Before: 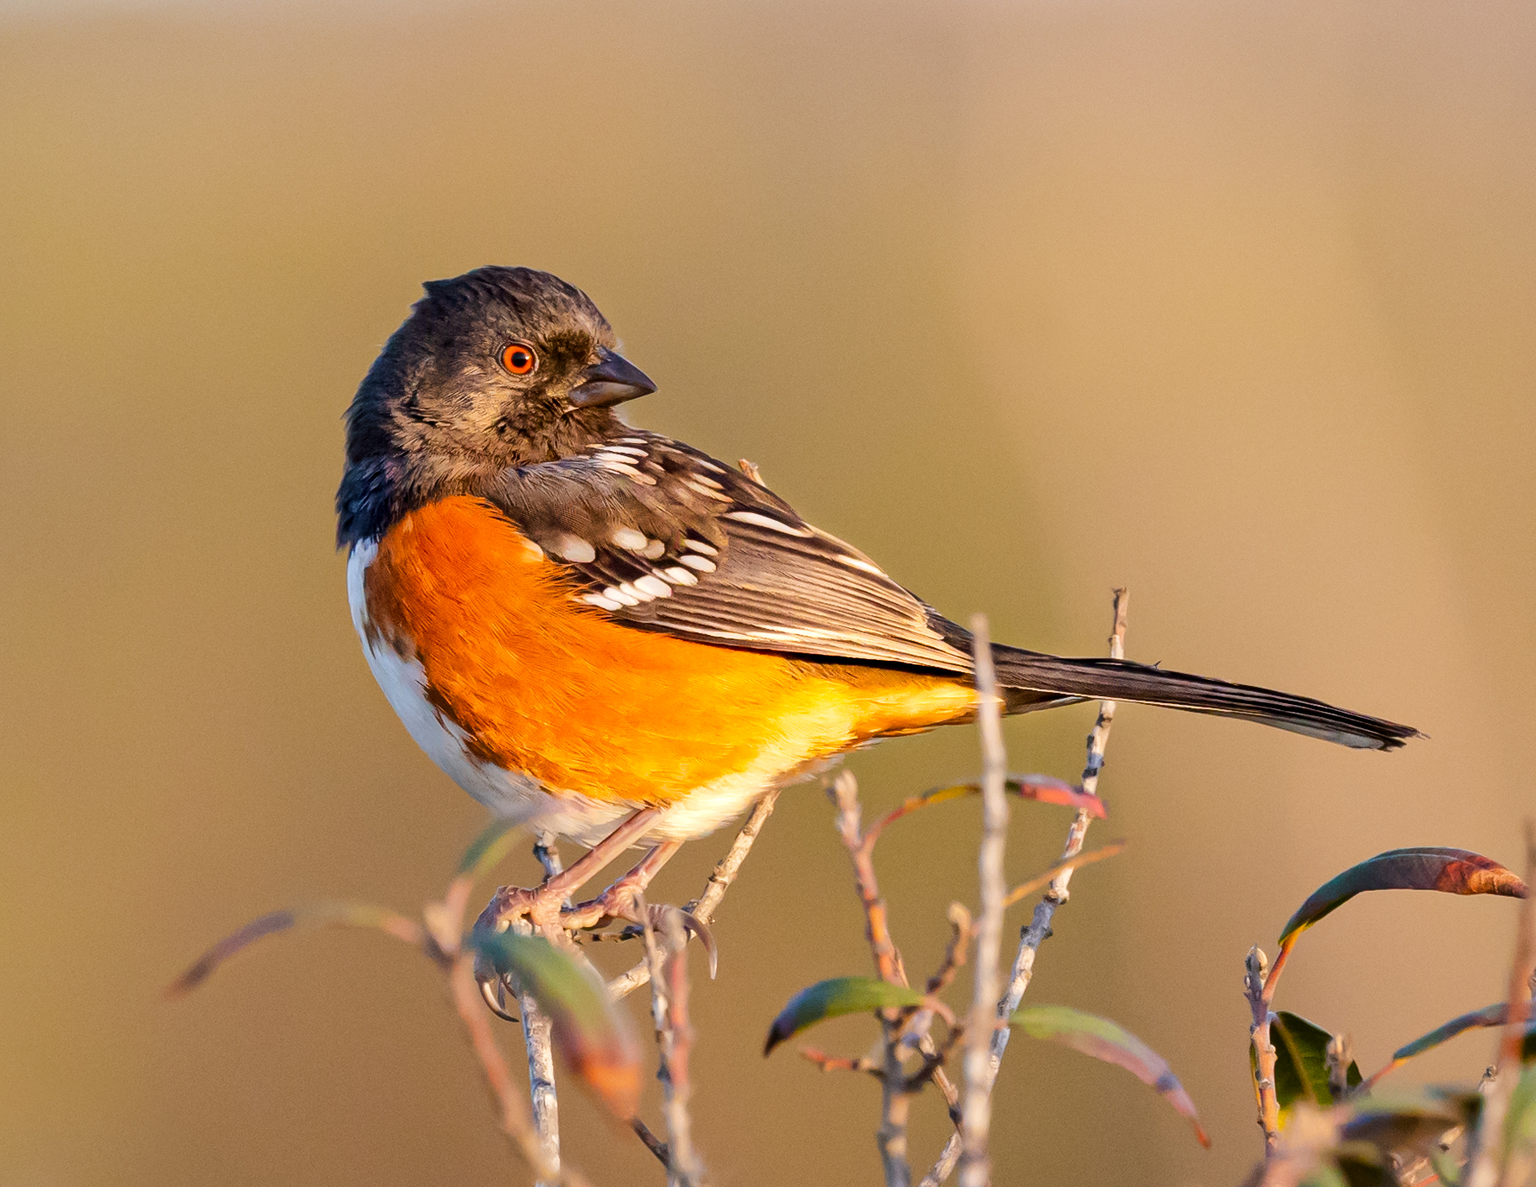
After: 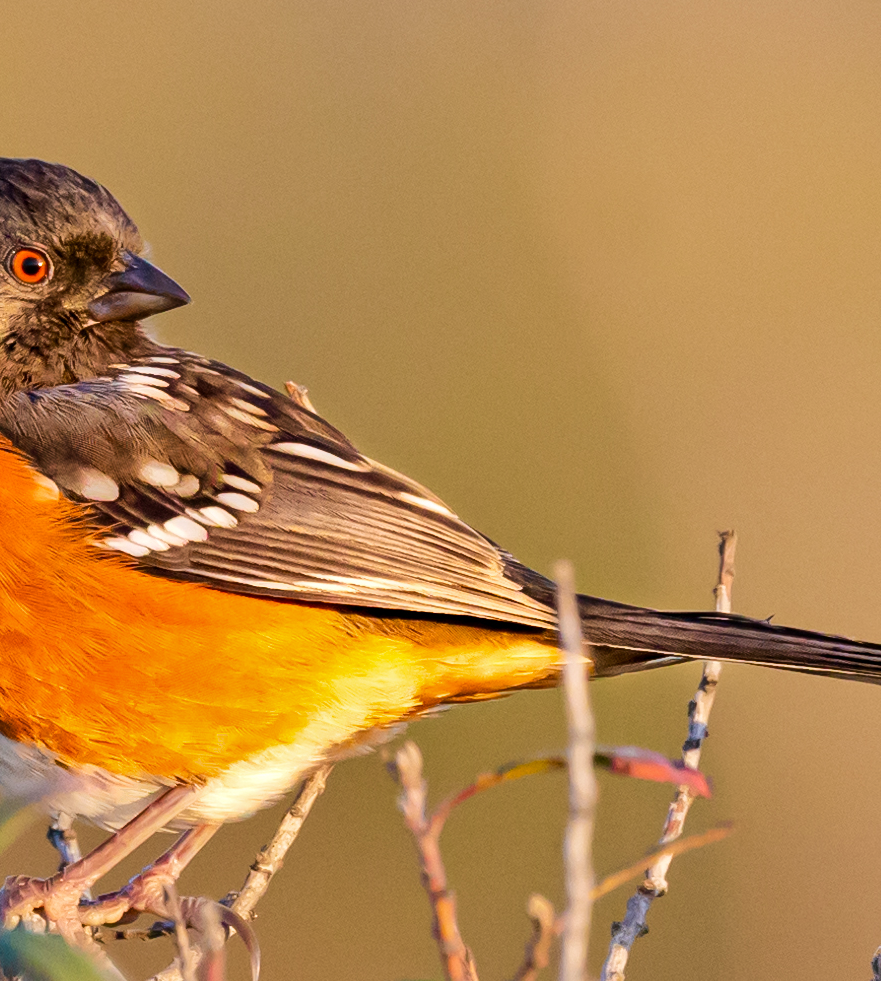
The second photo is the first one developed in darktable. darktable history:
shadows and highlights: soften with gaussian
velvia: on, module defaults
crop: left 32.075%, top 10.976%, right 18.355%, bottom 17.596%
